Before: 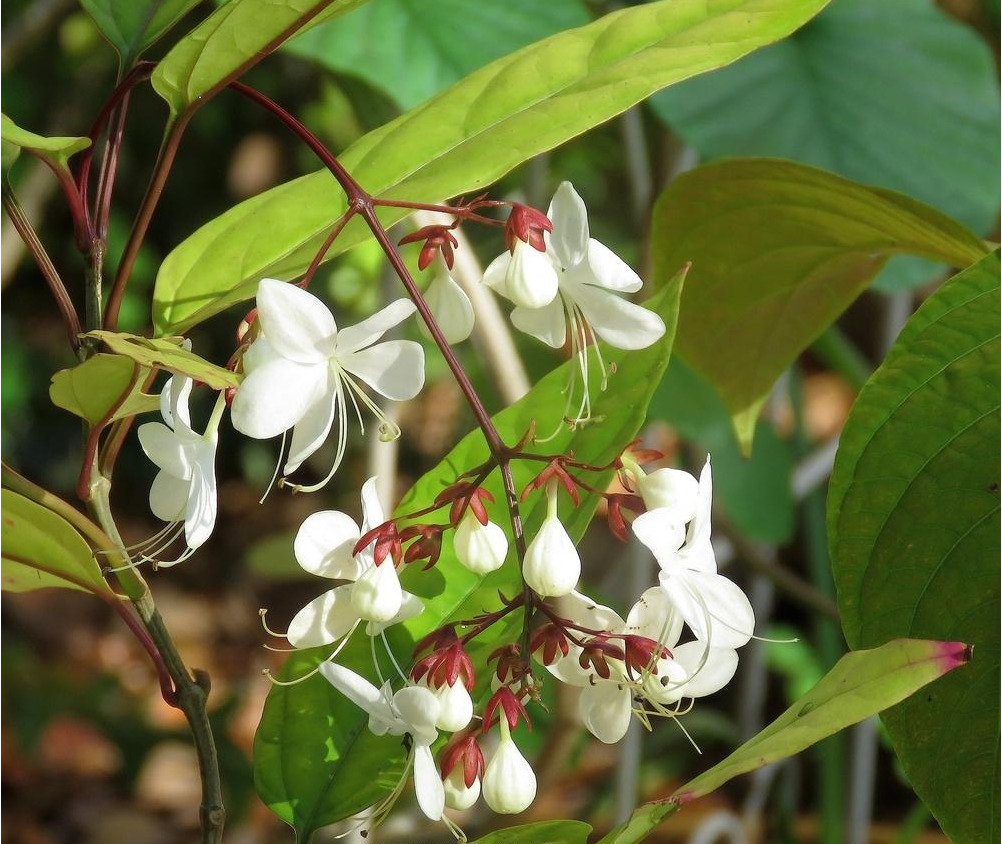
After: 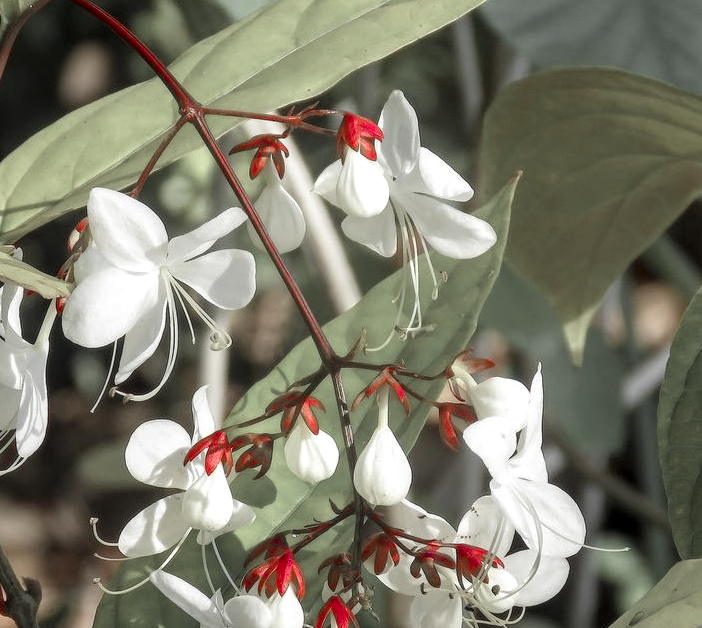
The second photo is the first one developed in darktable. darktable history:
crop and rotate: left 16.894%, top 10.897%, right 12.997%, bottom 14.614%
color zones: curves: ch1 [(0, 0.831) (0.08, 0.771) (0.157, 0.268) (0.241, 0.207) (0.562, -0.005) (0.714, -0.013) (0.876, 0.01) (1, 0.831)]
exposure: compensate highlight preservation false
local contrast: on, module defaults
tone equalizer: edges refinement/feathering 500, mask exposure compensation -1.57 EV, preserve details no
